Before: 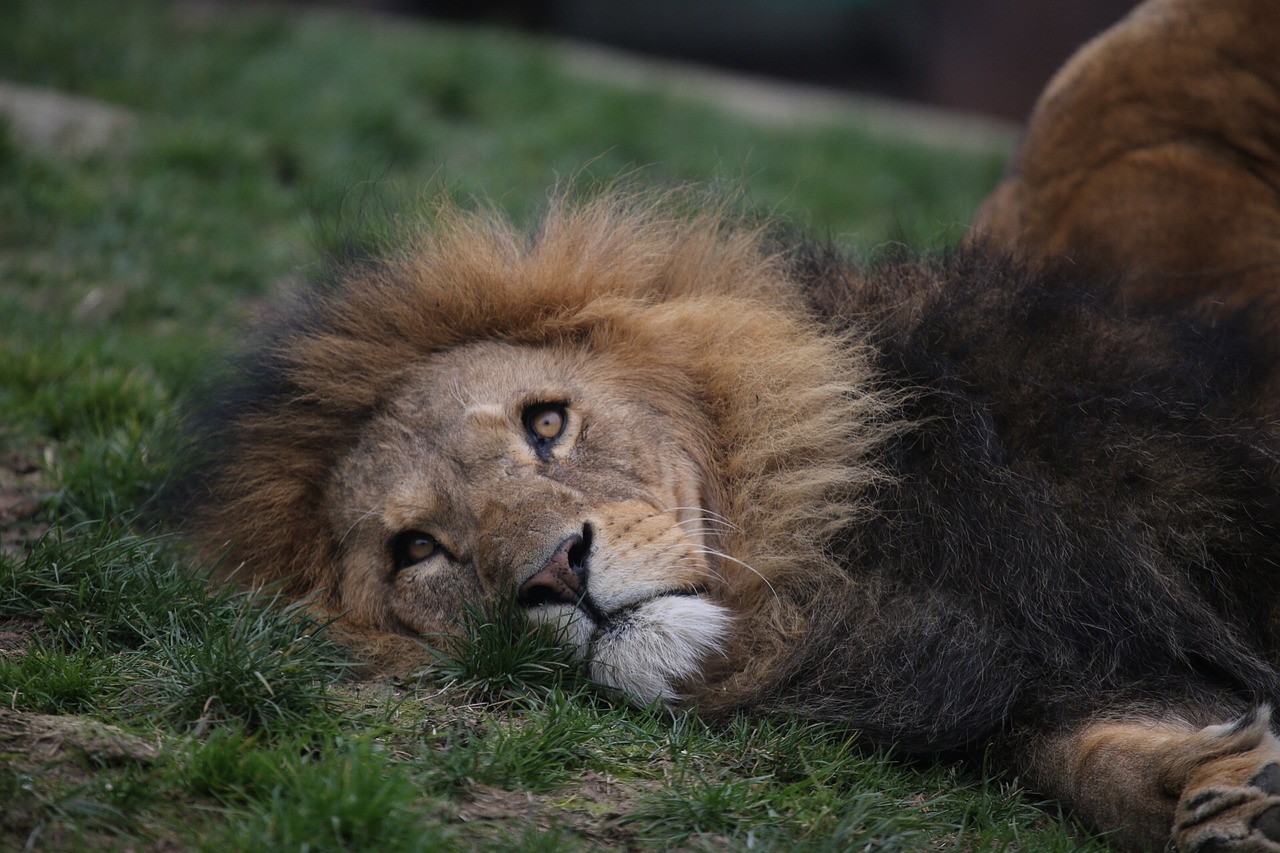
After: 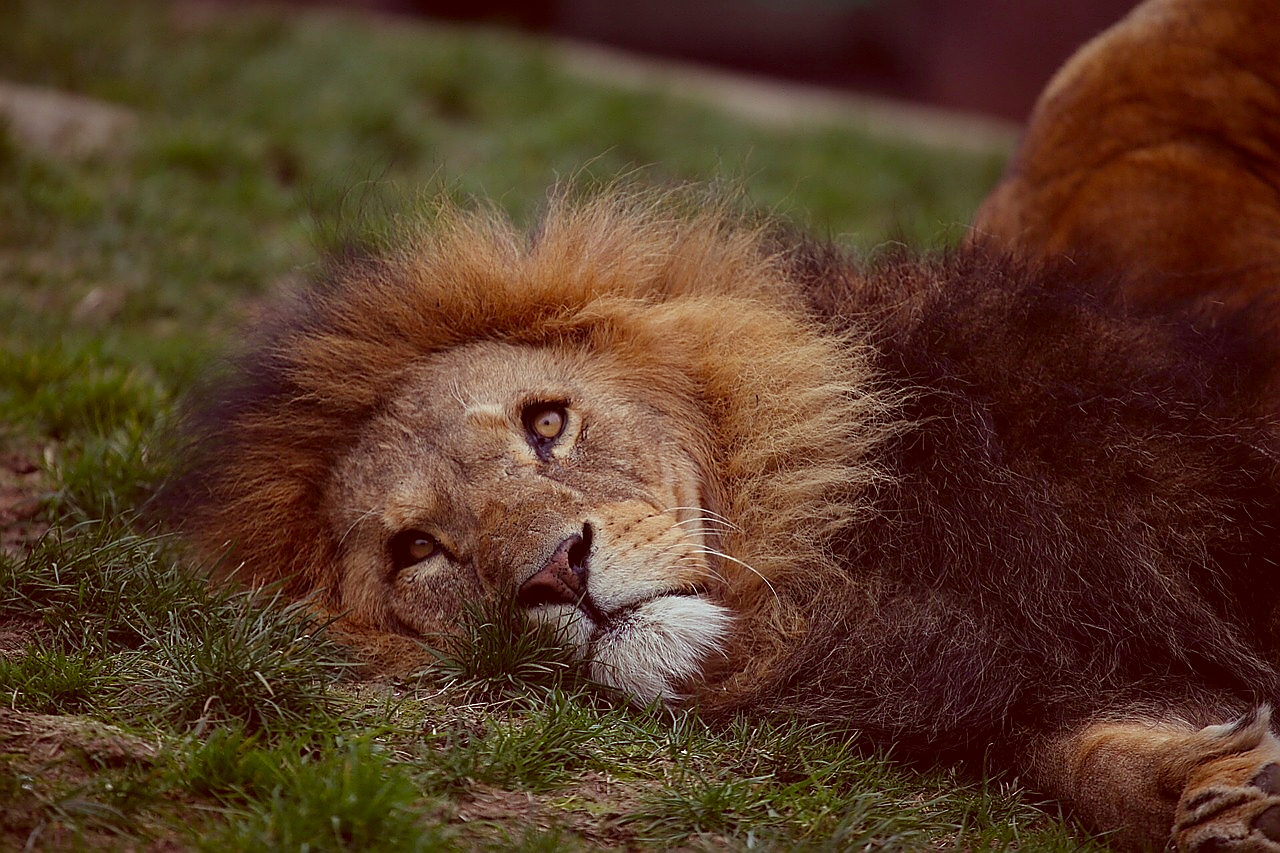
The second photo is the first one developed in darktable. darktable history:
exposure: exposure -0.049 EV, compensate highlight preservation false
sharpen: radius 1.348, amount 1.261, threshold 0.663
color balance rgb: highlights gain › luminance 6.147%, highlights gain › chroma 2.584%, highlights gain › hue 90.56°, perceptual saturation grading › global saturation 20%, perceptual saturation grading › highlights -25.216%, perceptual saturation grading › shadows 25.204%
color correction: highlights a* -7.15, highlights b* -0.205, shadows a* 20.23, shadows b* 11.04
